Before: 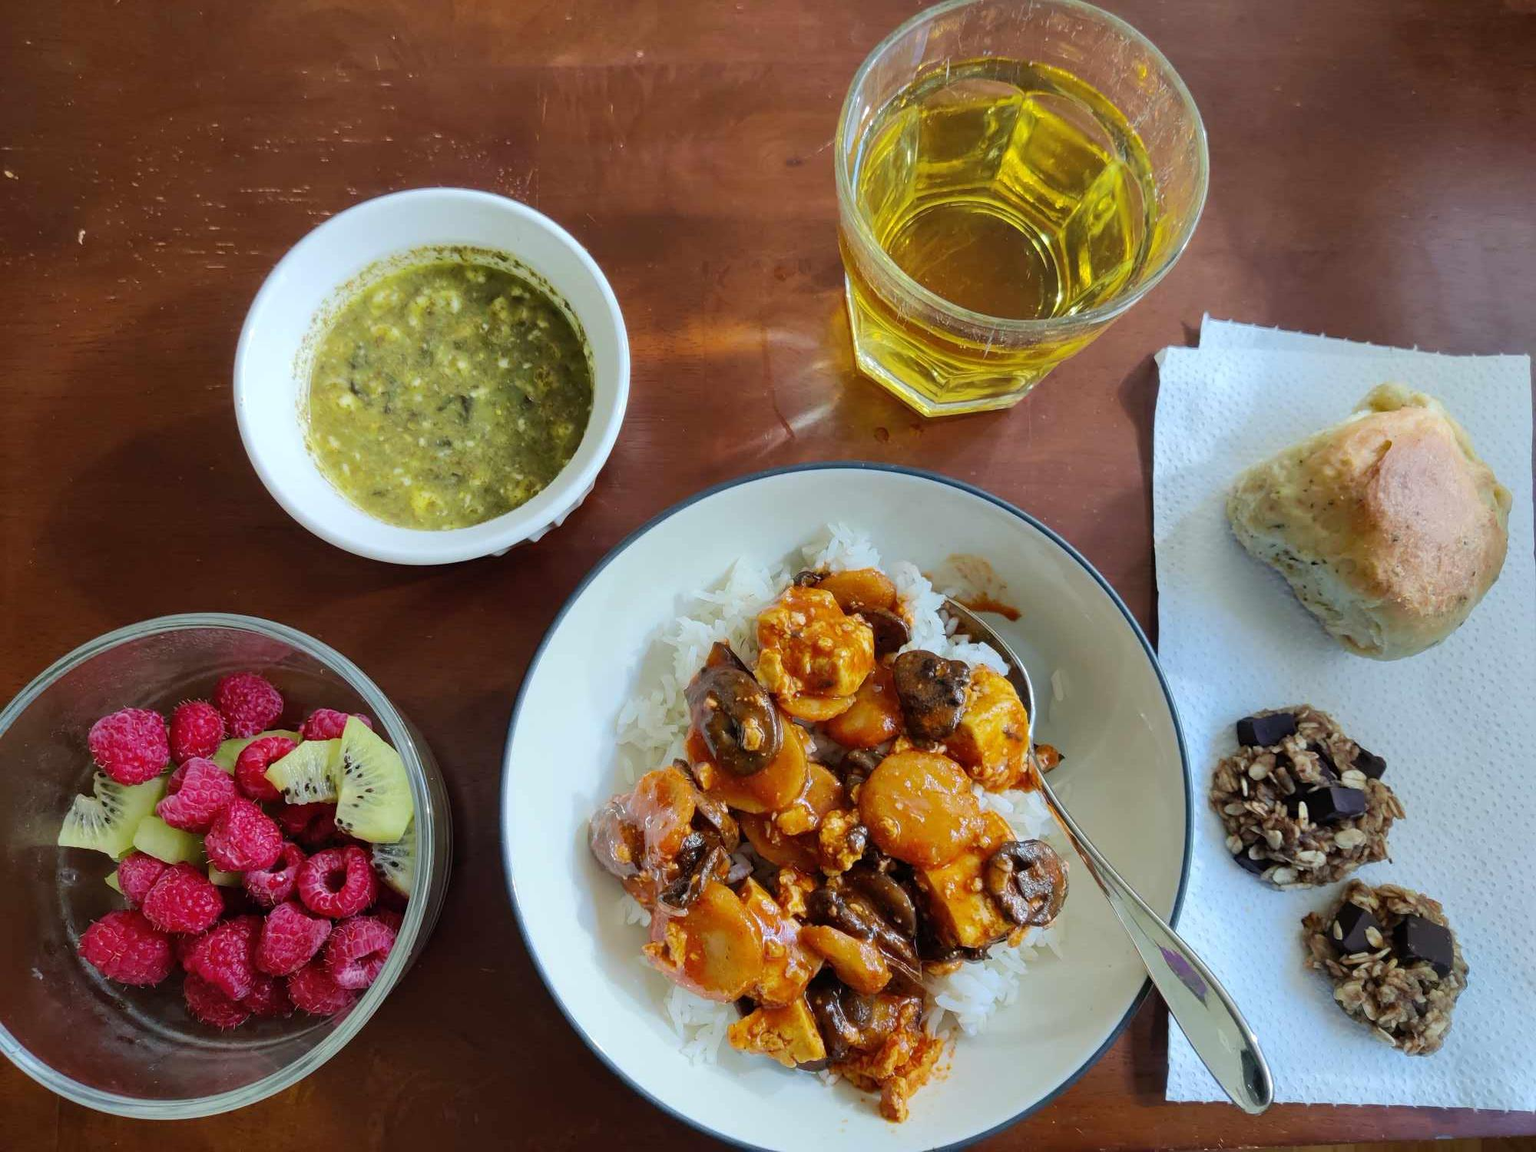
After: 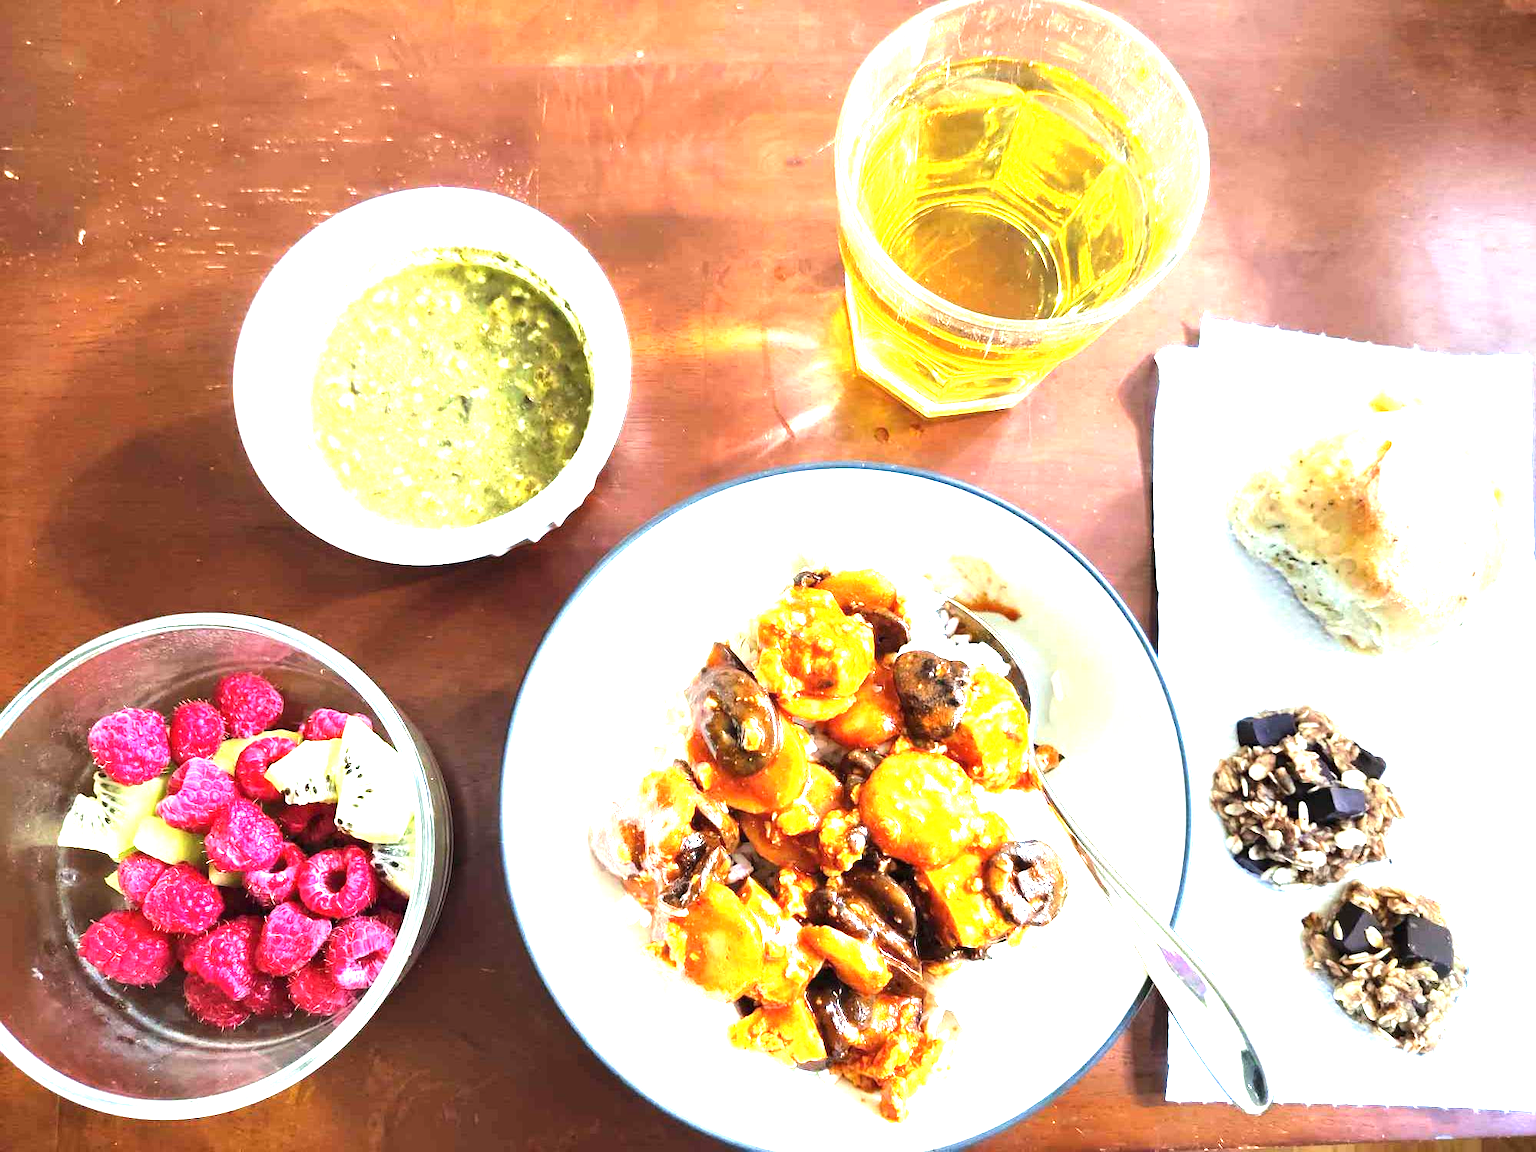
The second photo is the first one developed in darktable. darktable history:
exposure: black level correction 0, exposure 2.138 EV, compensate exposure bias true, compensate highlight preservation false
tone equalizer: -8 EV -0.417 EV, -7 EV -0.389 EV, -6 EV -0.333 EV, -5 EV -0.222 EV, -3 EV 0.222 EV, -2 EV 0.333 EV, -1 EV 0.389 EV, +0 EV 0.417 EV, edges refinement/feathering 500, mask exposure compensation -1.57 EV, preserve details no
